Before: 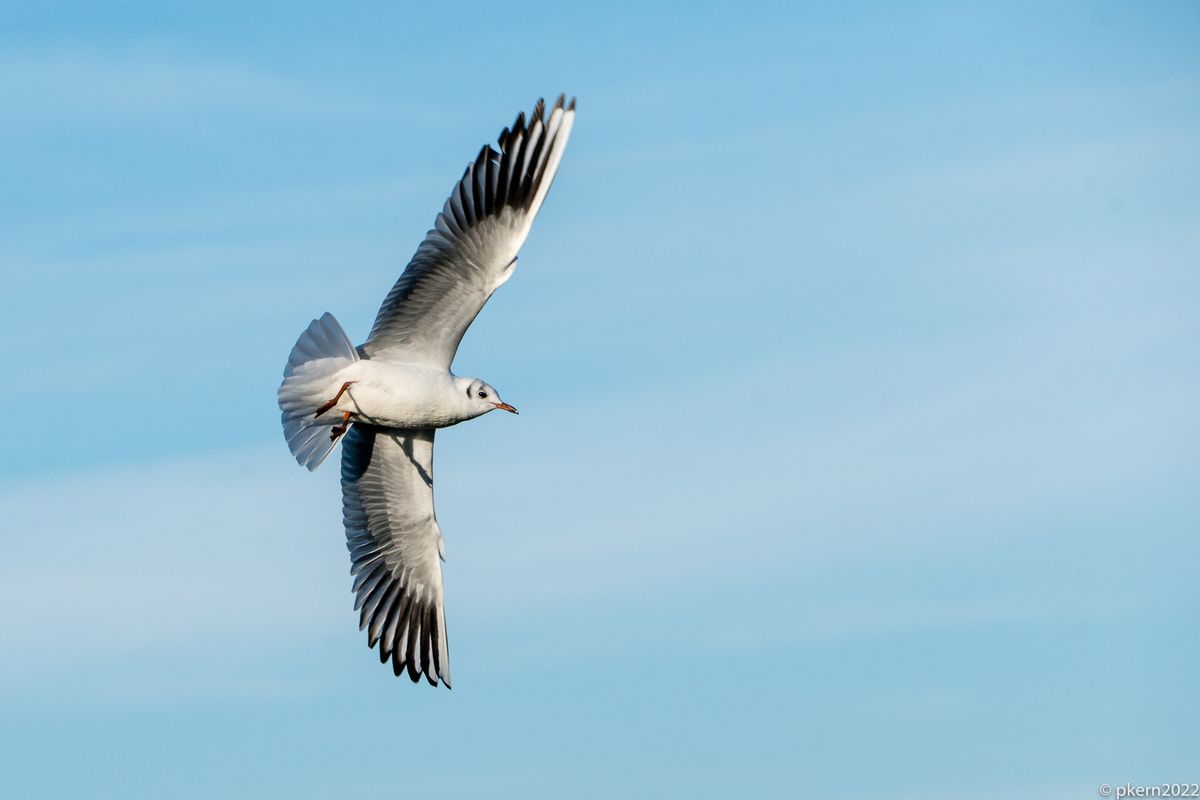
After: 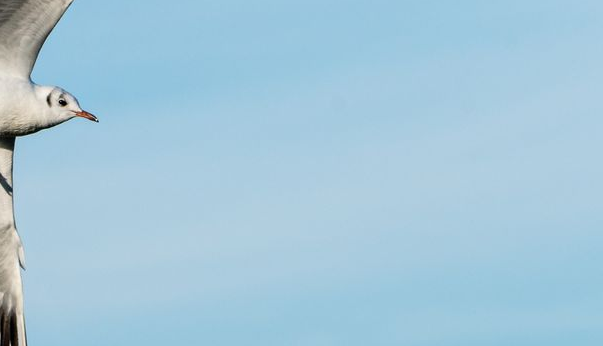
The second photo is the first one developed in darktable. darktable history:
tone equalizer: on, module defaults
white balance: emerald 1
crop: left 35.03%, top 36.625%, right 14.663%, bottom 20.057%
